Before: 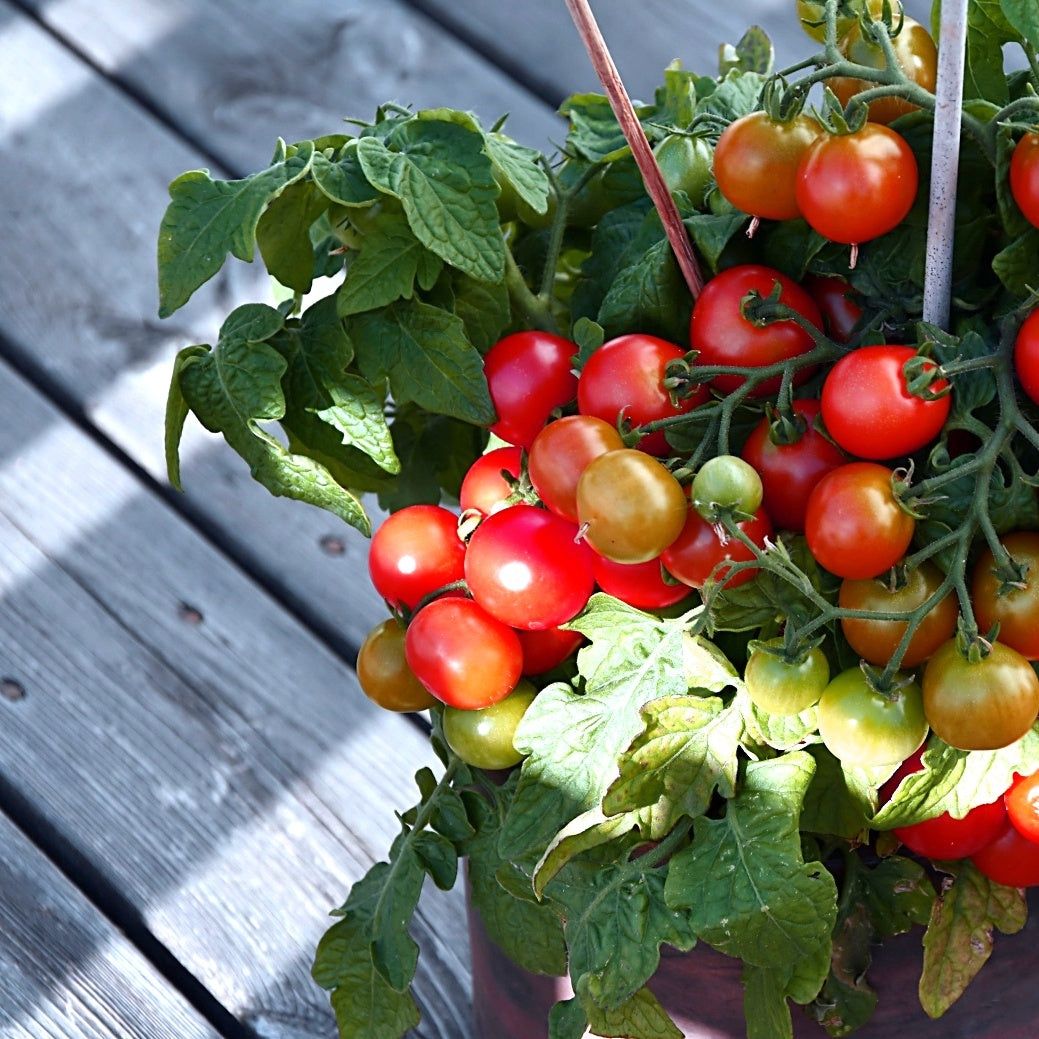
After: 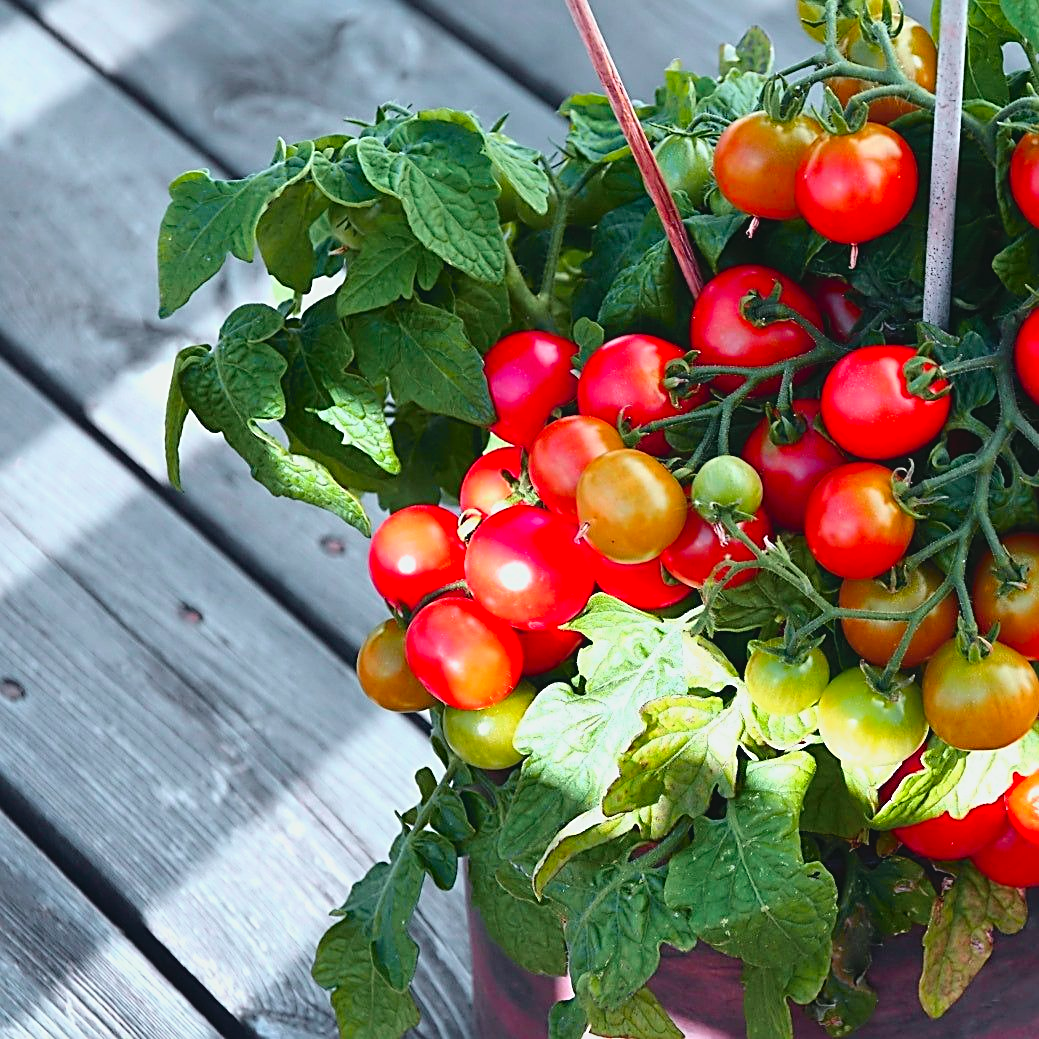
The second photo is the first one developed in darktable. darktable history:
tone curve: curves: ch0 [(0, 0.003) (0.056, 0.041) (0.211, 0.187) (0.482, 0.519) (0.836, 0.864) (0.997, 0.984)]; ch1 [(0, 0) (0.276, 0.206) (0.393, 0.364) (0.482, 0.471) (0.506, 0.5) (0.523, 0.523) (0.572, 0.604) (0.635, 0.665) (0.695, 0.759) (1, 1)]; ch2 [(0, 0) (0.438, 0.456) (0.473, 0.47) (0.503, 0.503) (0.536, 0.527) (0.562, 0.584) (0.612, 0.61) (0.679, 0.72) (1, 1)], color space Lab, independent channels, preserve colors none
sharpen: on, module defaults
contrast brightness saturation: contrast -0.104, brightness 0.046, saturation 0.084
